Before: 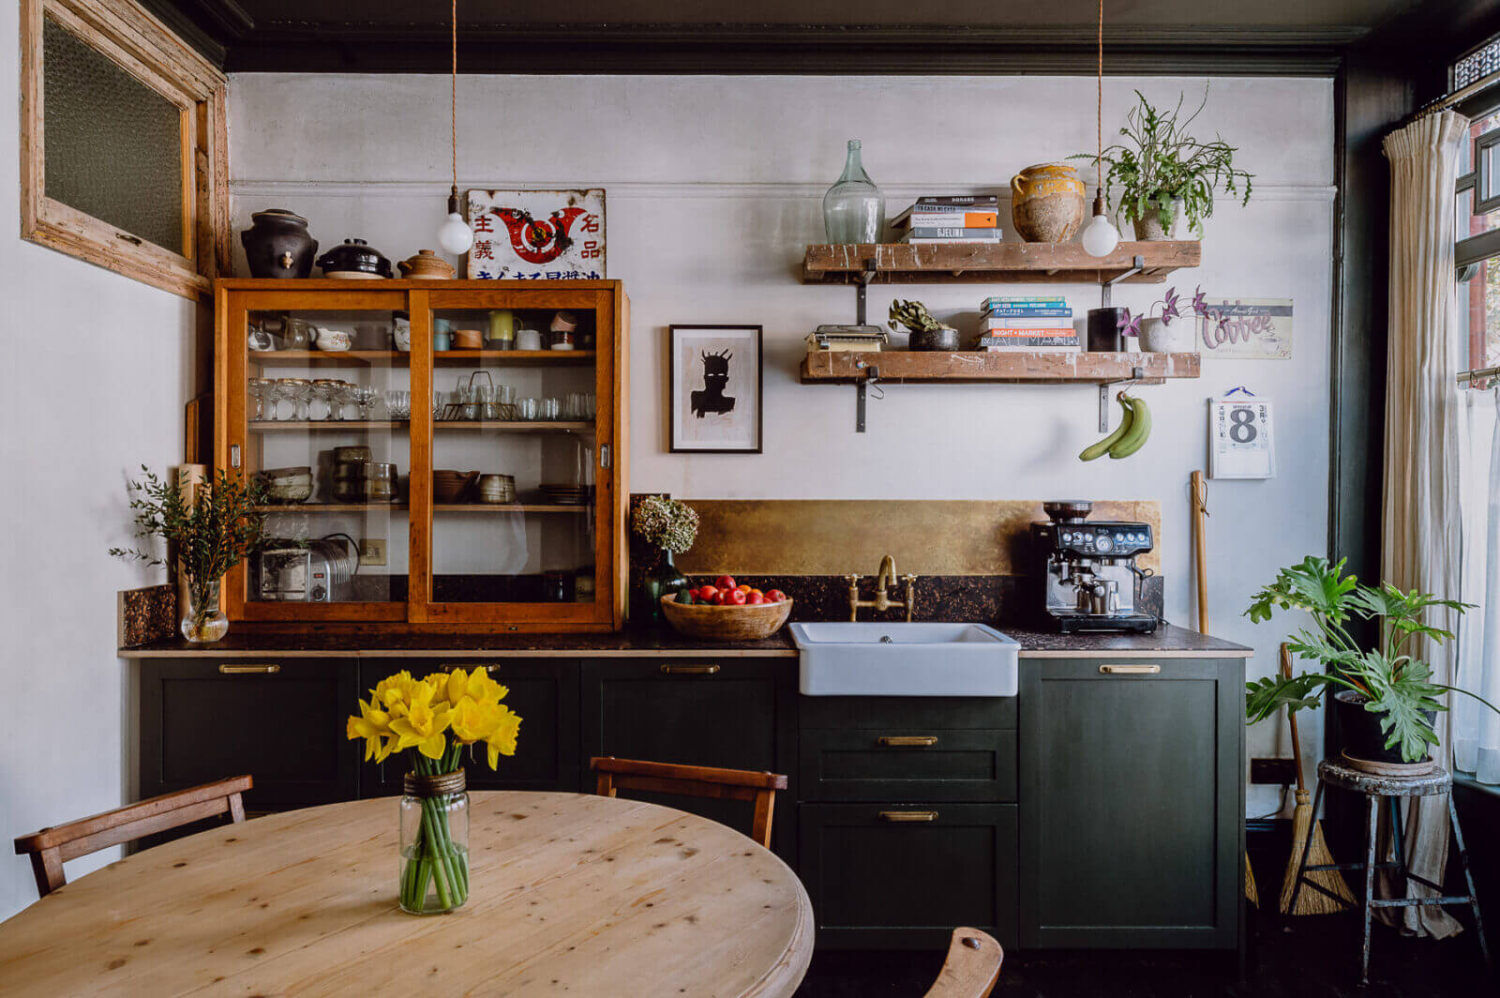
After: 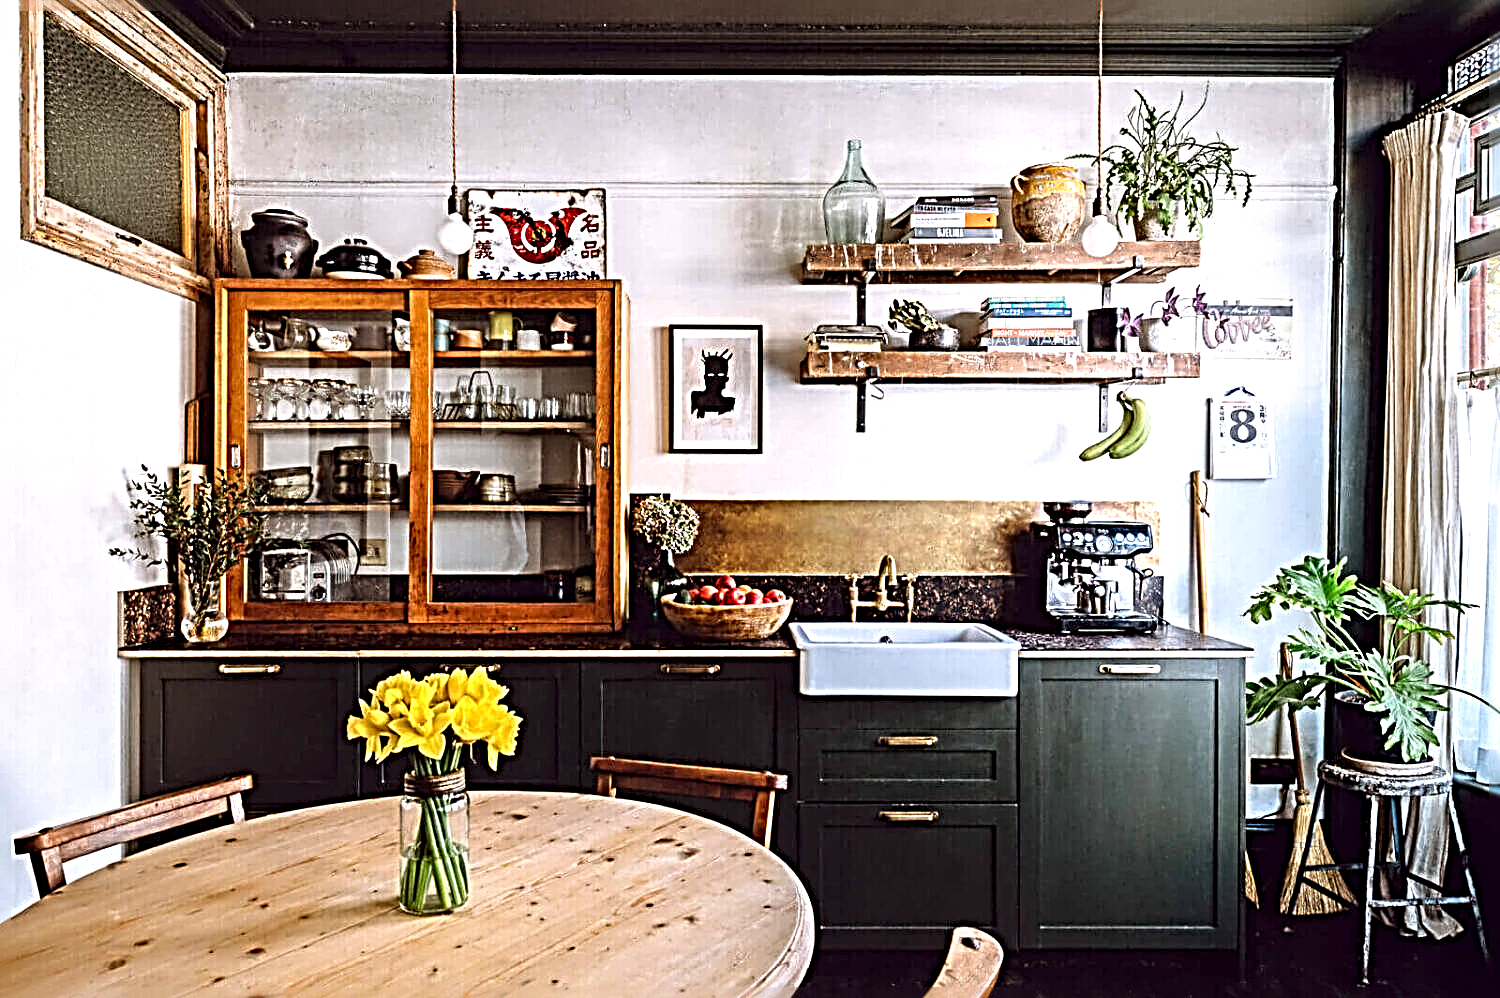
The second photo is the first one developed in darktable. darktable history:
exposure: exposure 1 EV, compensate highlight preservation false
sharpen: radius 4.052, amount 1.985
